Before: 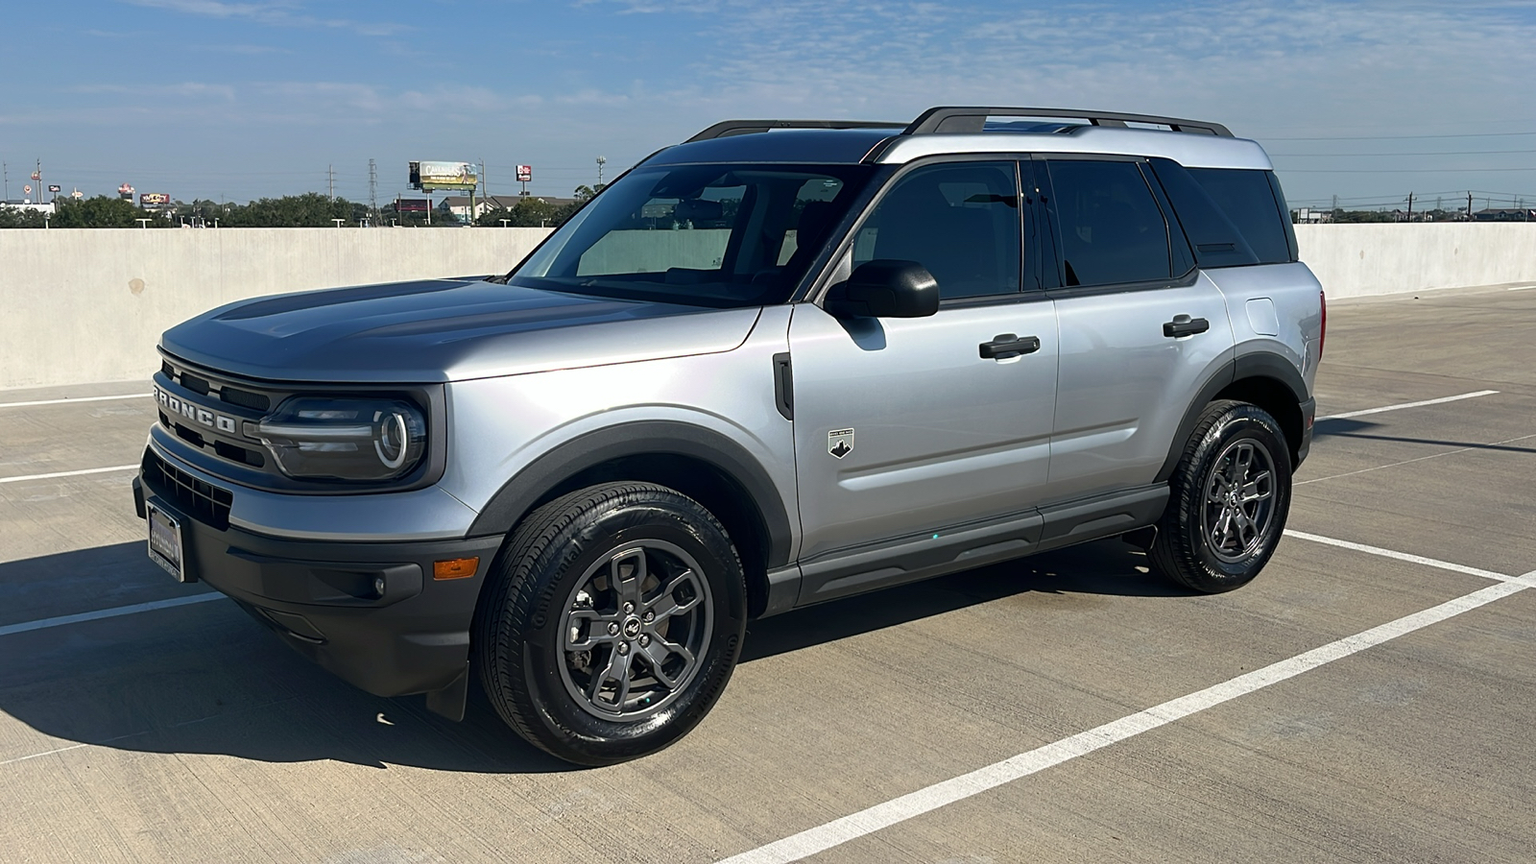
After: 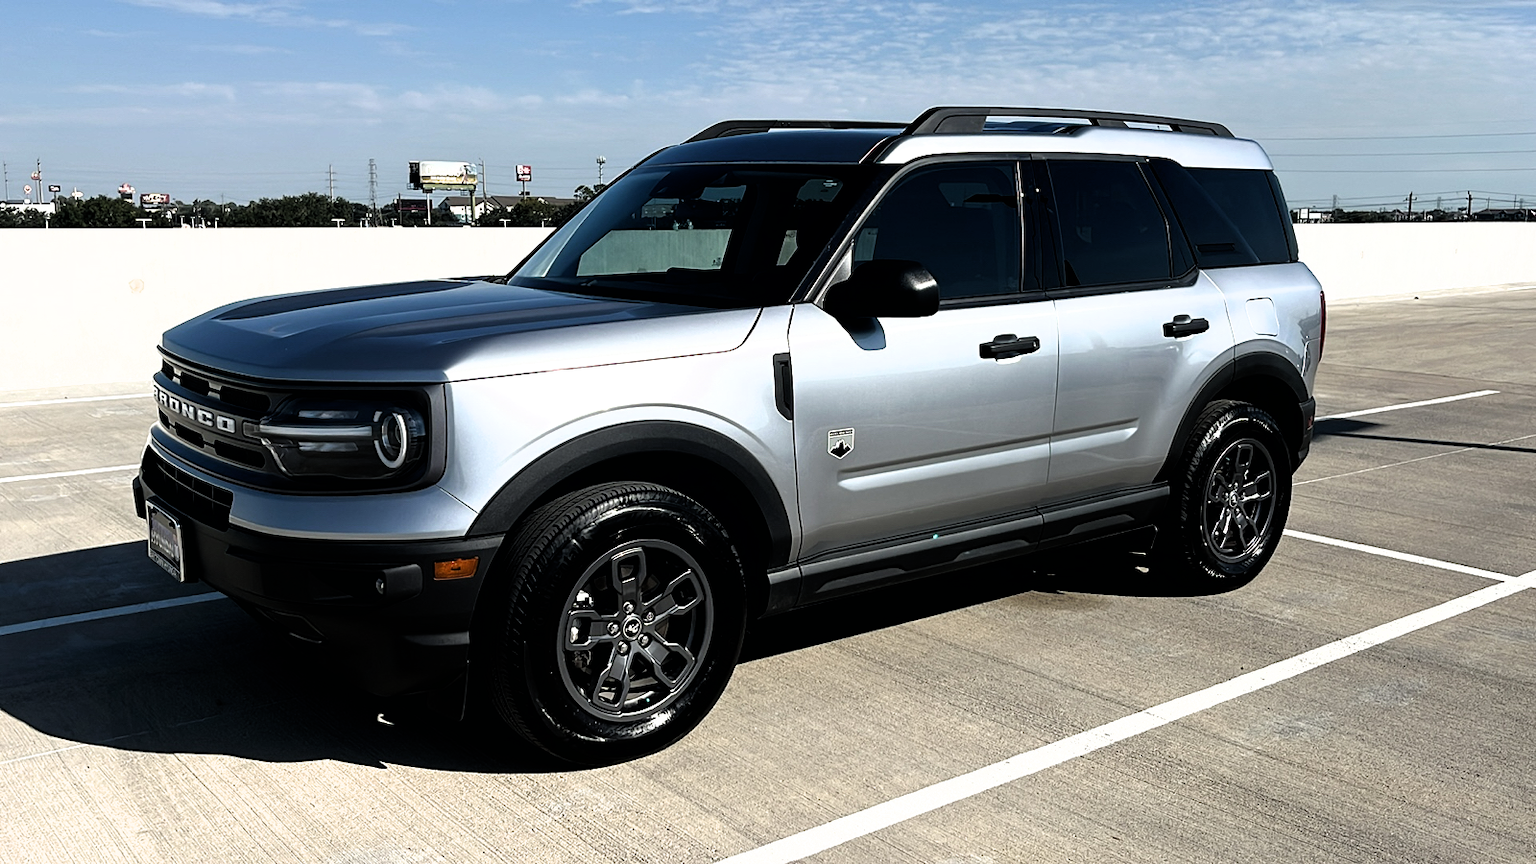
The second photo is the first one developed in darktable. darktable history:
filmic rgb: black relative exposure -8.19 EV, white relative exposure 2.21 EV, hardness 7.19, latitude 84.85%, contrast 1.691, highlights saturation mix -4.34%, shadows ↔ highlights balance -2.48%
